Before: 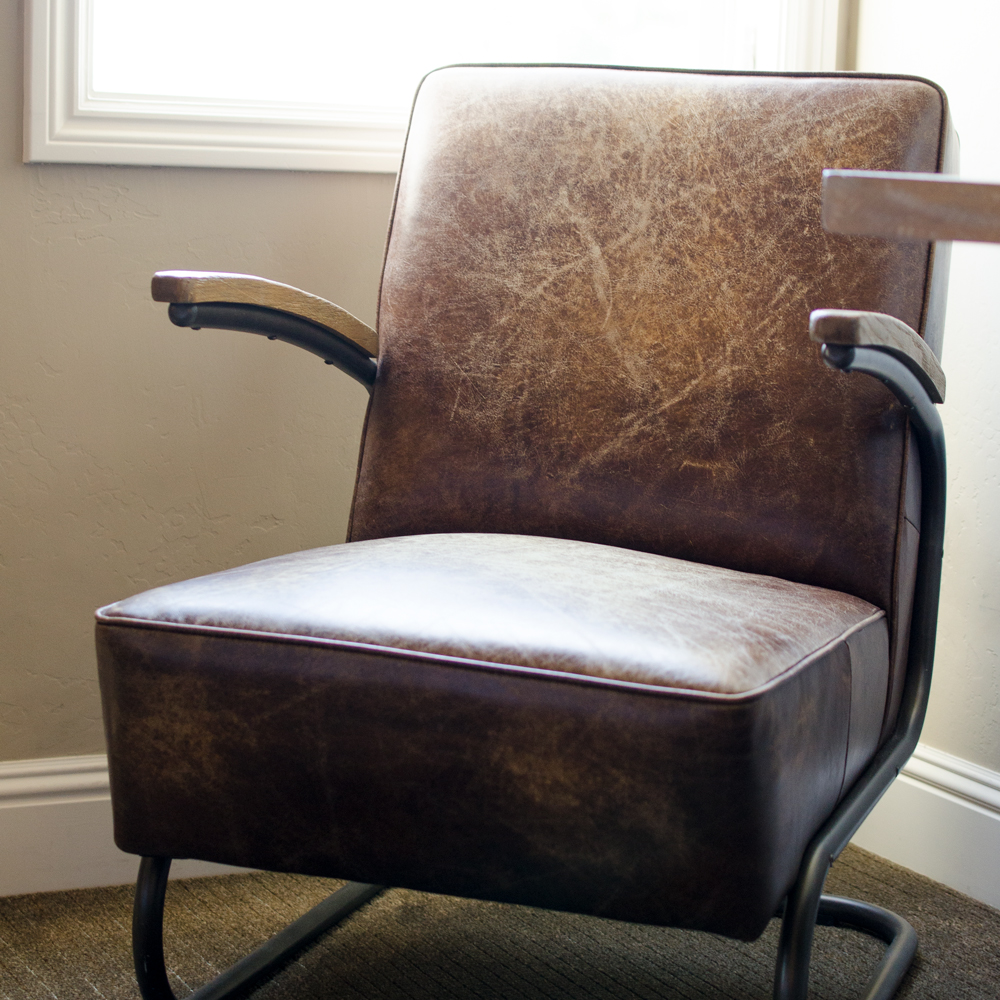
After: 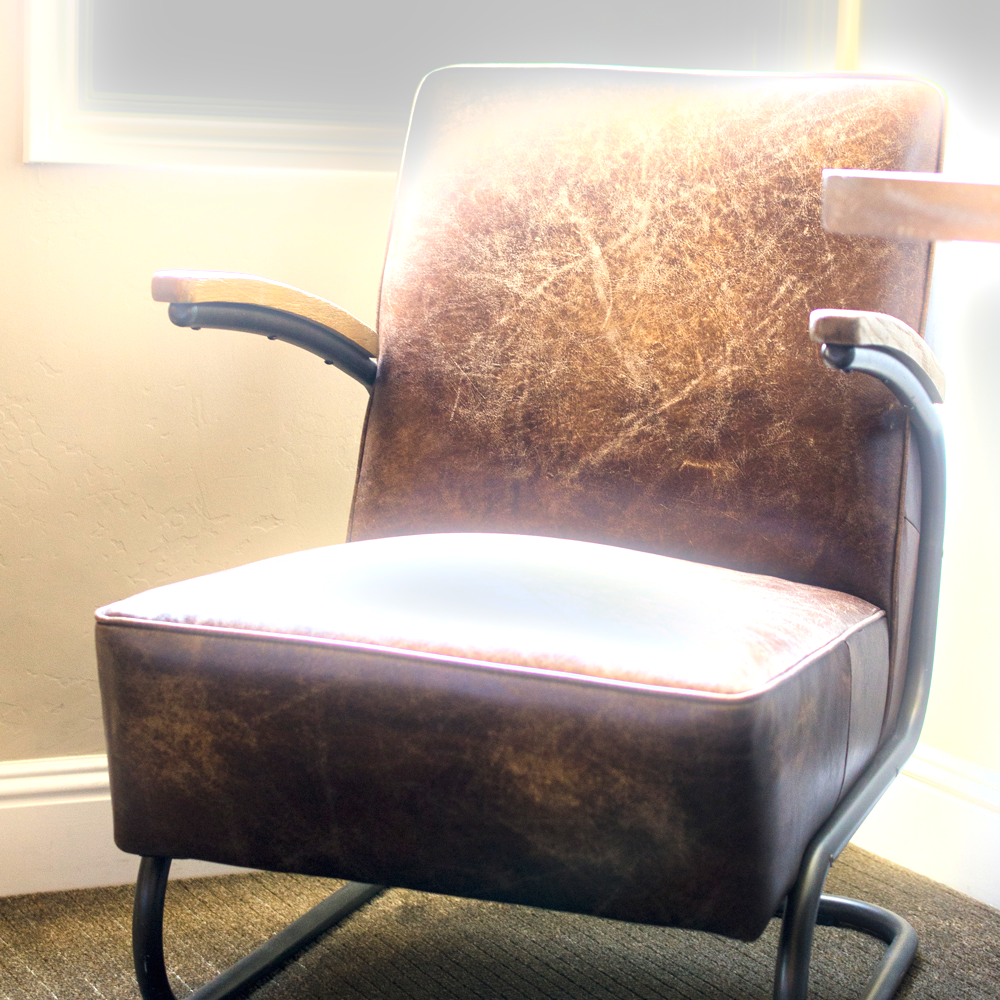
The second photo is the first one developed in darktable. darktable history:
exposure: black level correction 0, exposure 1.379 EV, compensate exposure bias true, compensate highlight preservation false
bloom: size 9%, threshold 100%, strength 7%
